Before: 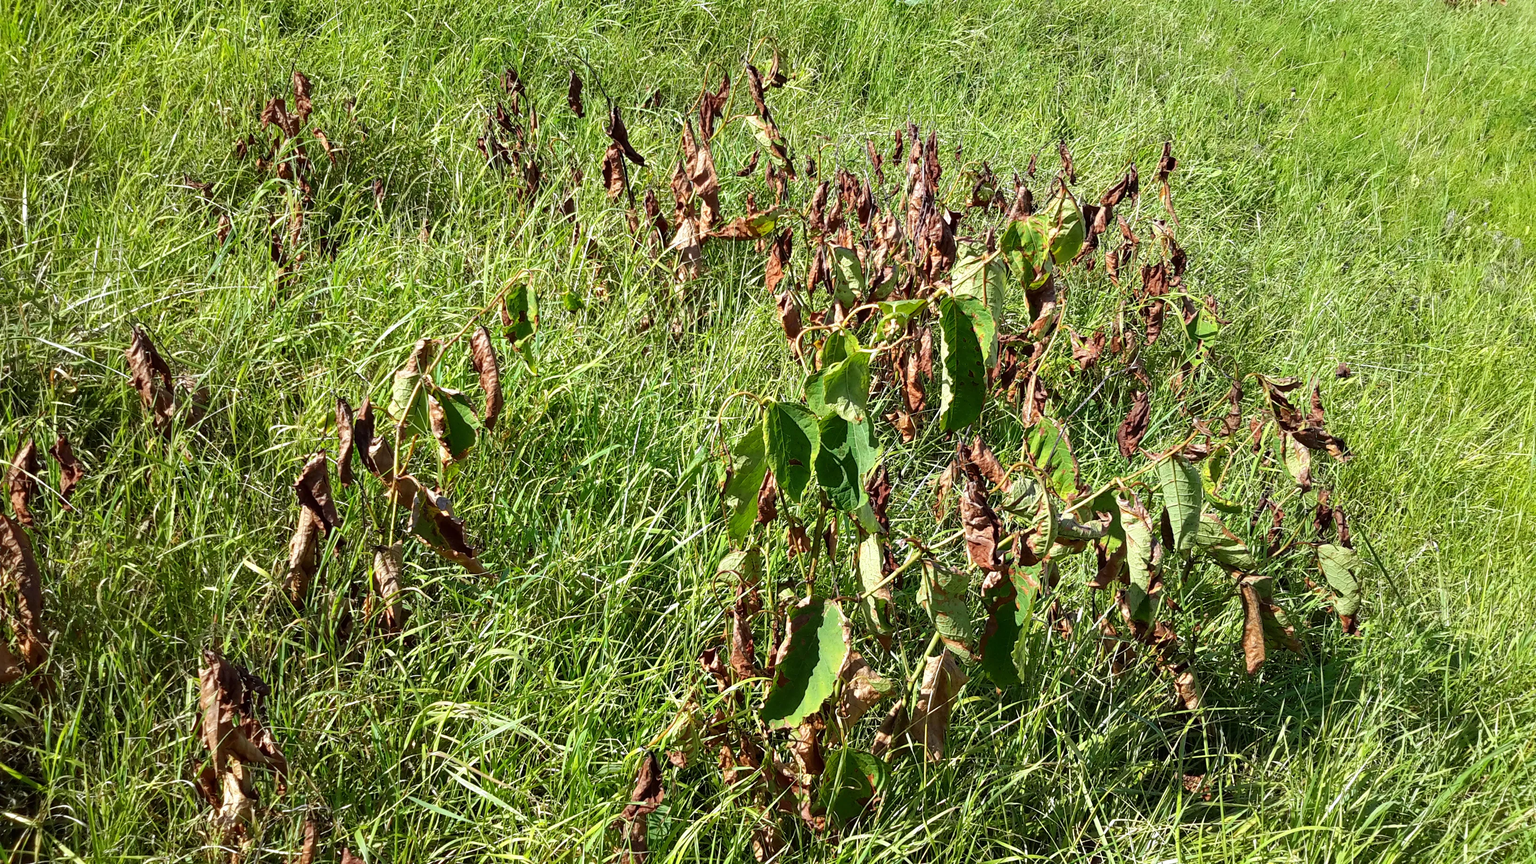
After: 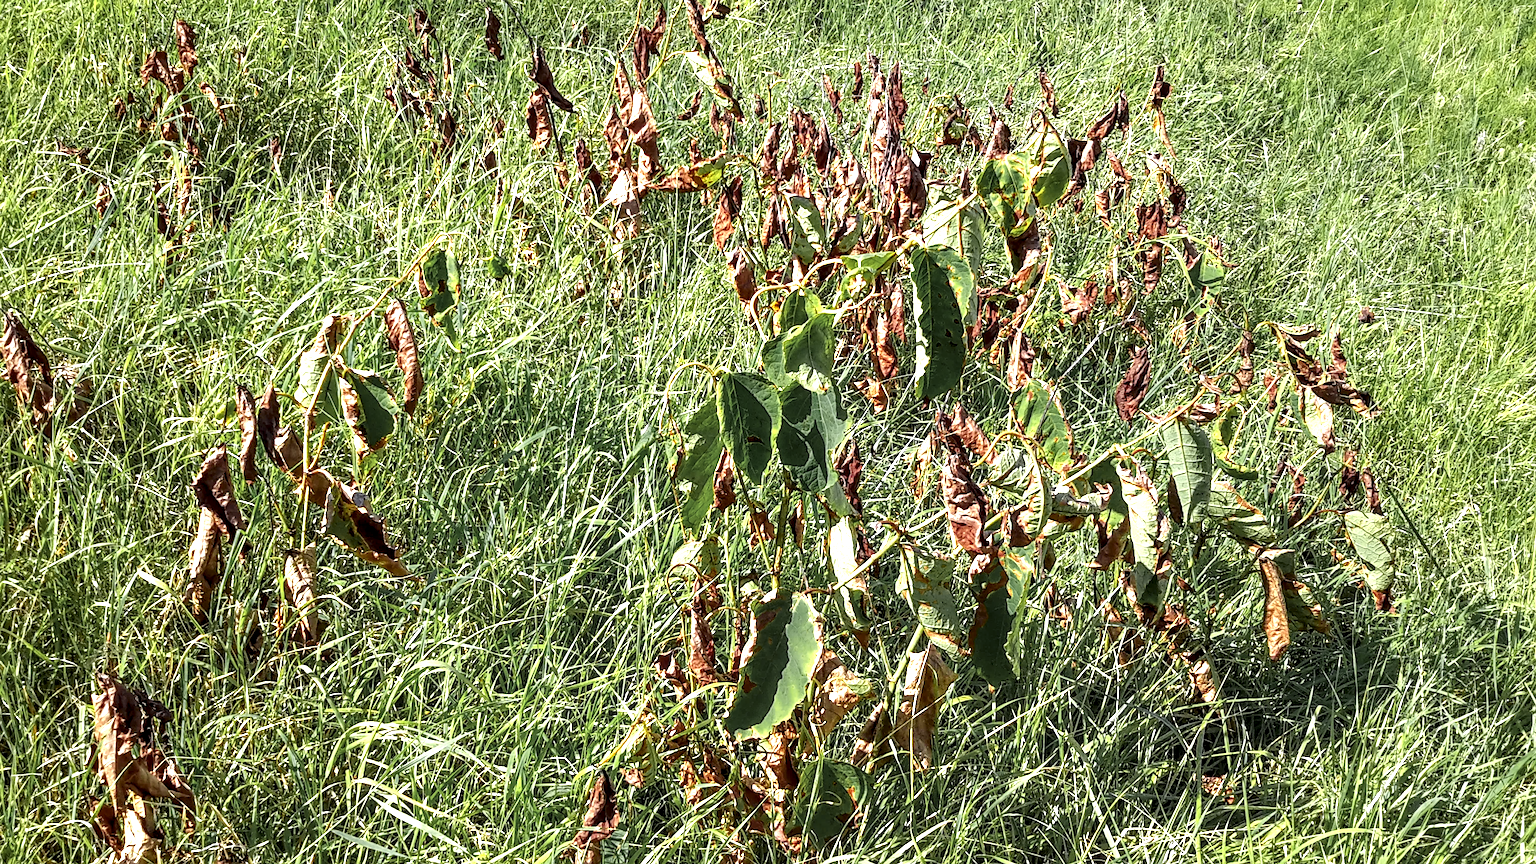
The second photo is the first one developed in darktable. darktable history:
sharpen: amount 0.2
exposure: black level correction 0, exposure 1.1 EV, compensate exposure bias true, compensate highlight preservation false
local contrast: highlights 20%, shadows 70%, detail 170%
crop and rotate: angle 1.96°, left 5.673%, top 5.673%
color zones: curves: ch0 [(0.035, 0.242) (0.25, 0.5) (0.384, 0.214) (0.488, 0.255) (0.75, 0.5)]; ch1 [(0.063, 0.379) (0.25, 0.5) (0.354, 0.201) (0.489, 0.085) (0.729, 0.271)]; ch2 [(0.25, 0.5) (0.38, 0.517) (0.442, 0.51) (0.735, 0.456)]
